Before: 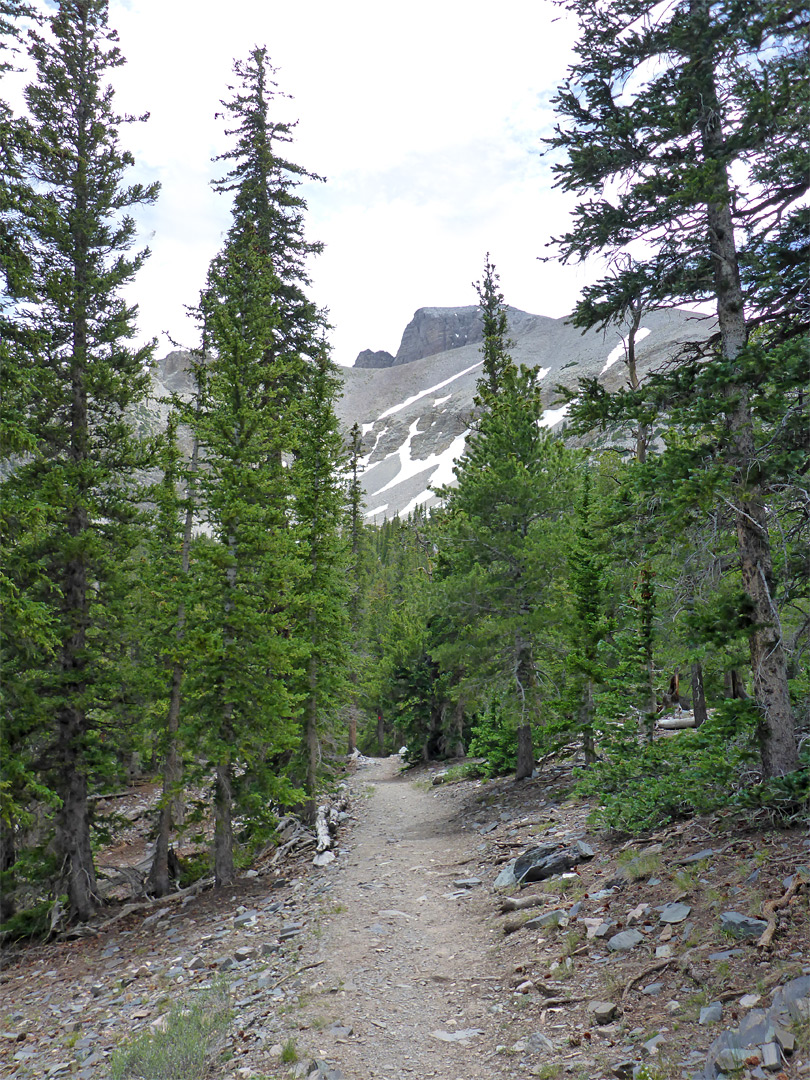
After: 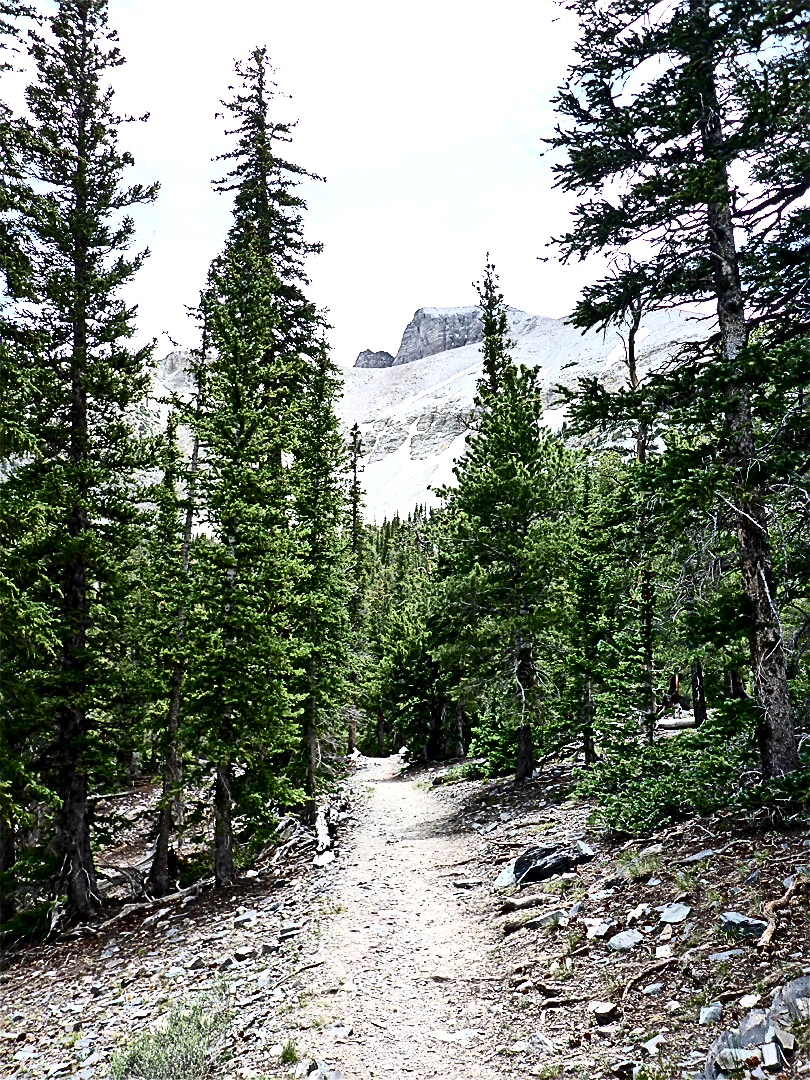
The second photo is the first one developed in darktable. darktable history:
local contrast: mode bilateral grid, contrast 20, coarseness 50, detail 178%, midtone range 0.2
contrast brightness saturation: contrast 0.943, brightness 0.19
sharpen: on, module defaults
